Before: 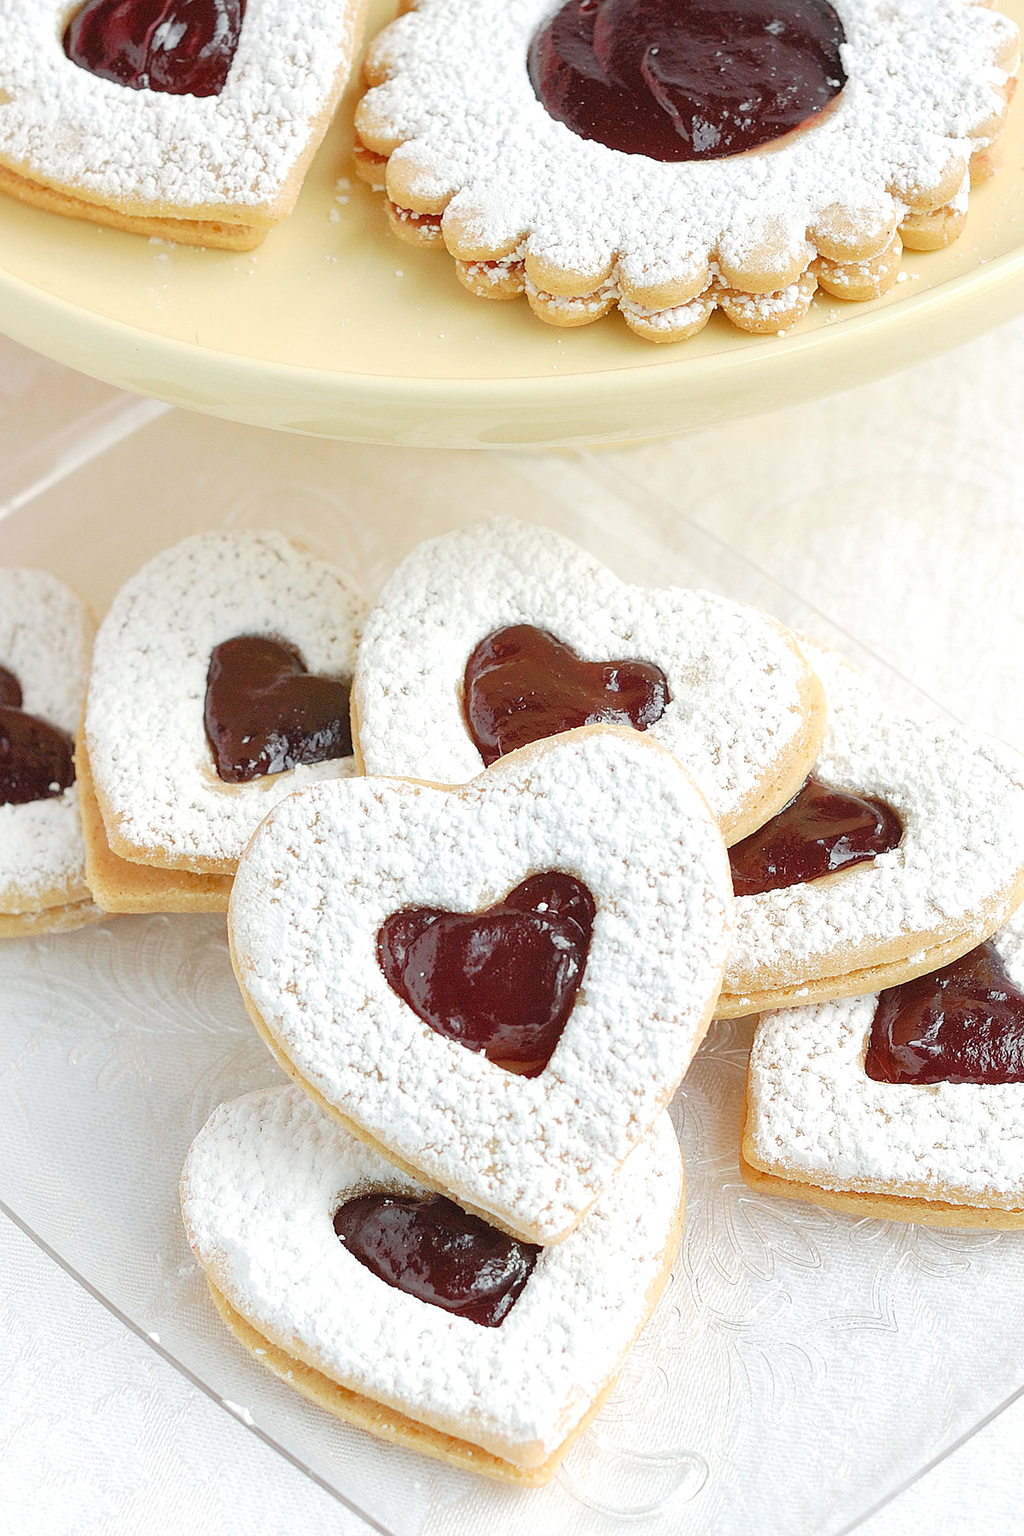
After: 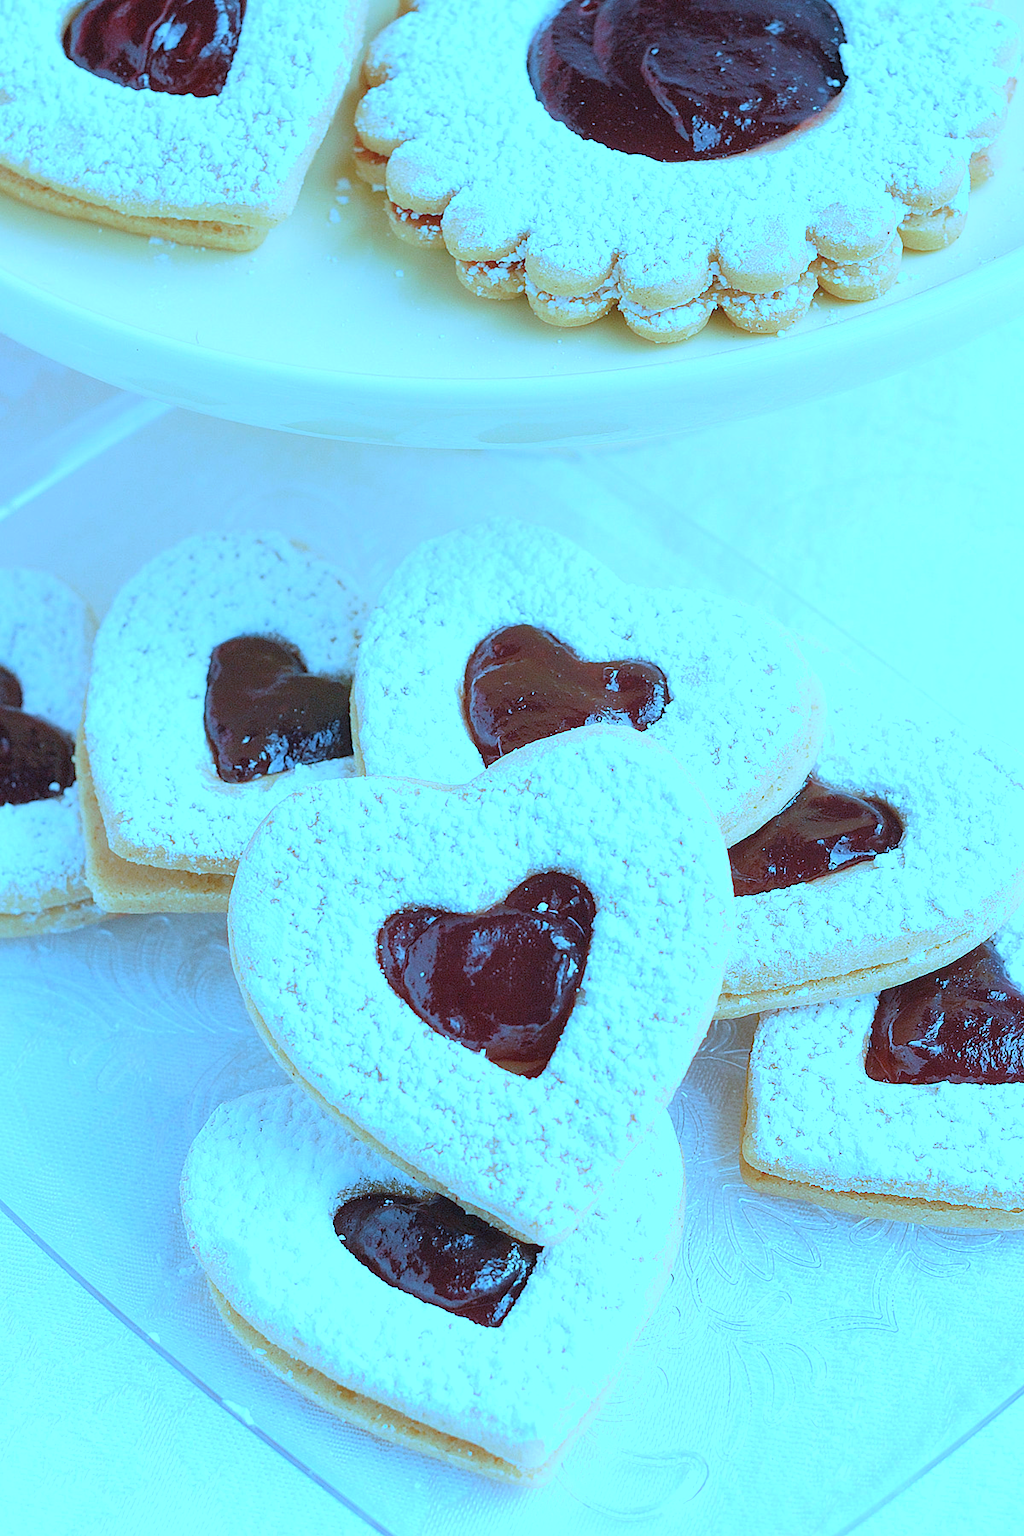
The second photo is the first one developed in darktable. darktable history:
white balance: red 0.924, blue 1.095
color calibration: illuminant custom, x 0.432, y 0.395, temperature 3098 K
